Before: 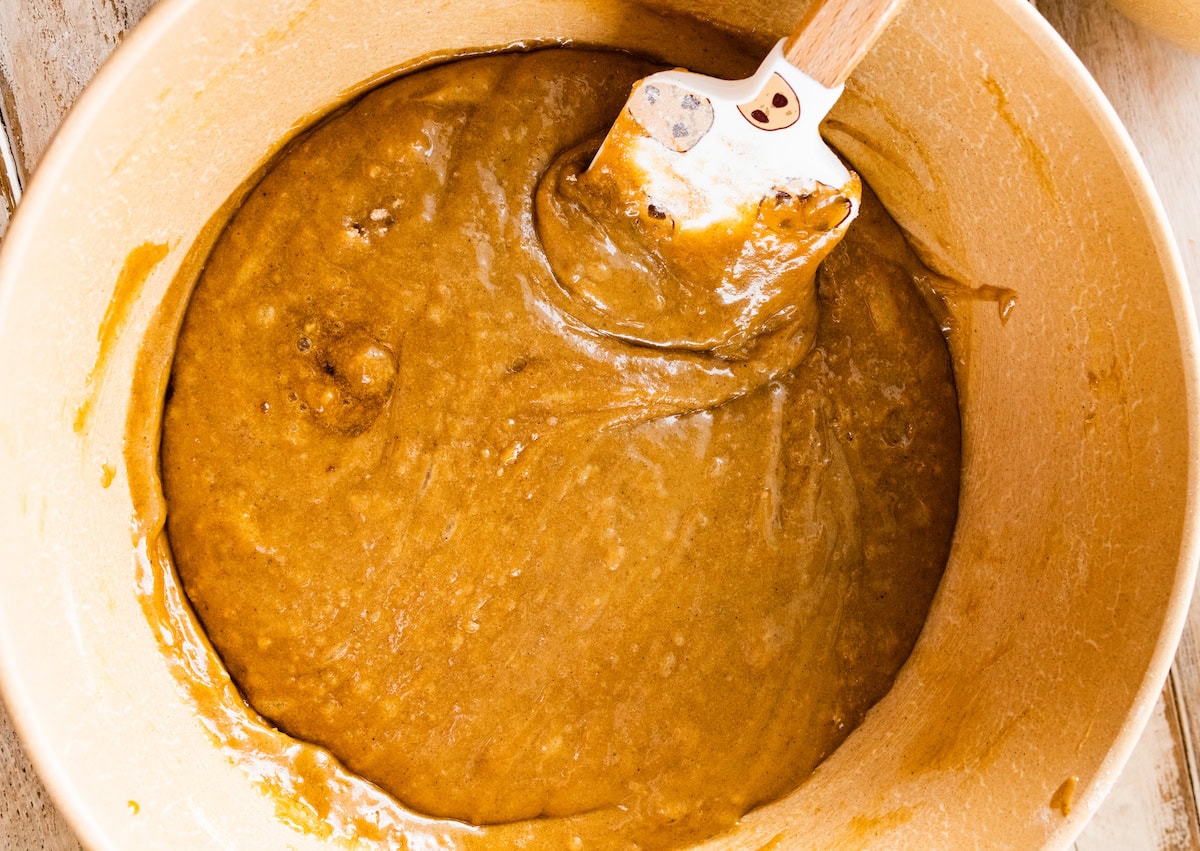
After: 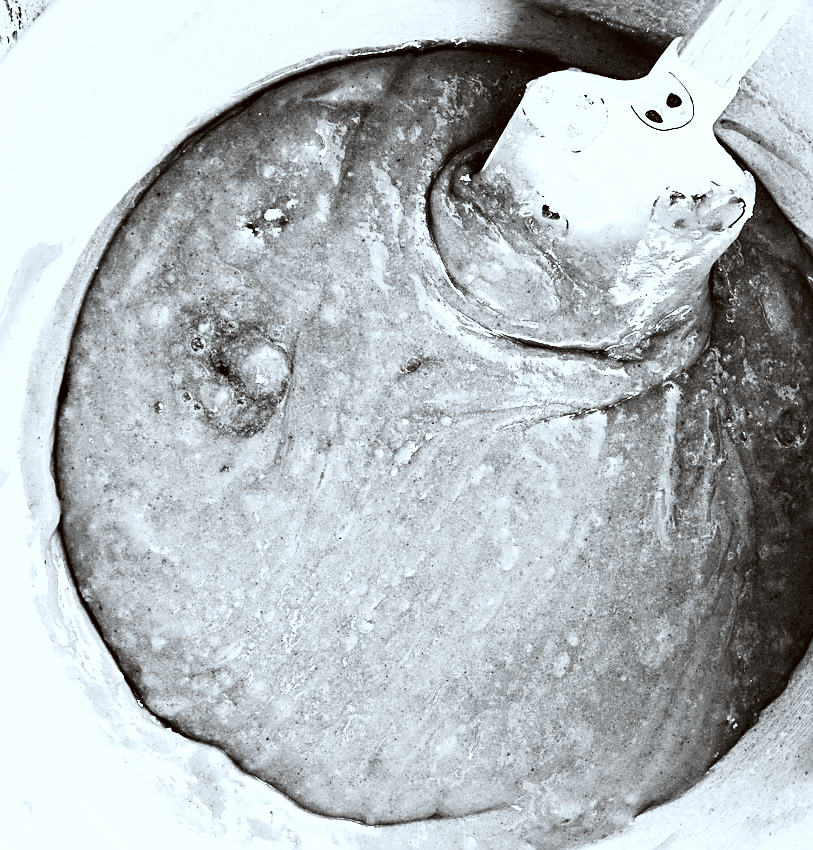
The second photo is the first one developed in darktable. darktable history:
sharpen: on, module defaults
color balance rgb: perceptual saturation grading › global saturation 20%, perceptual saturation grading › highlights -25.593%, perceptual saturation grading › shadows 49.74%, perceptual brilliance grading › highlights 17.741%, perceptual brilliance grading › mid-tones 32.084%, perceptual brilliance grading › shadows -30.721%
tone equalizer: edges refinement/feathering 500, mask exposure compensation -1.57 EV, preserve details no
color calibration: output gray [0.18, 0.41, 0.41, 0], x 0.37, y 0.382, temperature 4320.52 K
contrast brightness saturation: brightness -0.097
crop and rotate: left 8.873%, right 23.364%
base curve: curves: ch0 [(0, 0) (0.012, 0.01) (0.073, 0.168) (0.31, 0.711) (0.645, 0.957) (1, 1)], preserve colors none
color correction: highlights a* -3.39, highlights b* -6.29, shadows a* 2.95, shadows b* 5.79
